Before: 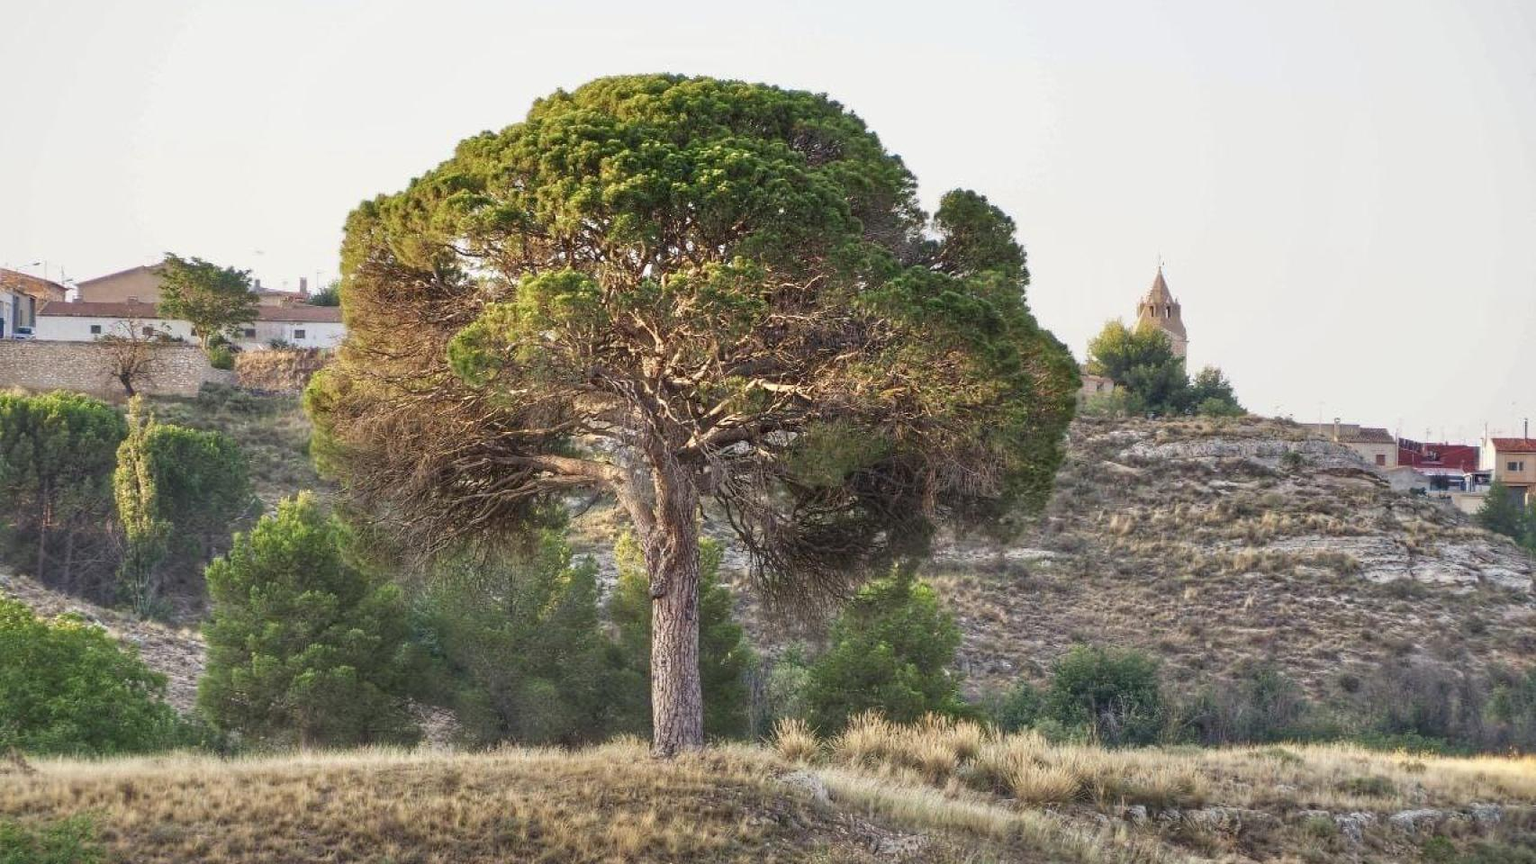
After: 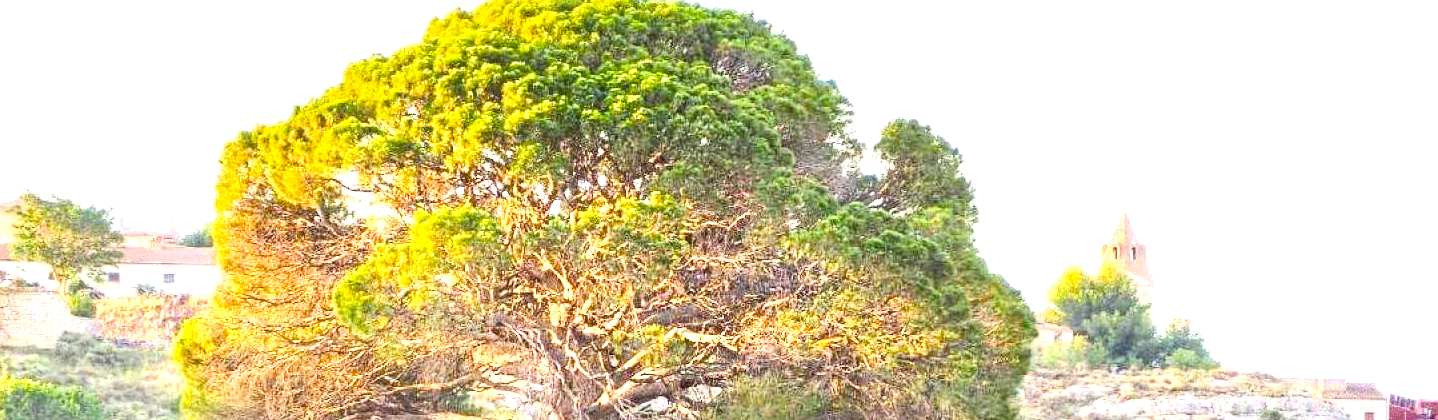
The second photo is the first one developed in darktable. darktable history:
color balance rgb: perceptual saturation grading › global saturation 30.43%, global vibrance 6.895%, saturation formula JzAzBz (2021)
contrast brightness saturation: contrast 0.142, brightness 0.221
tone equalizer: -8 EV -0.403 EV, -7 EV -0.417 EV, -6 EV -0.335 EV, -5 EV -0.199 EV, -3 EV 0.236 EV, -2 EV 0.328 EV, -1 EV 0.374 EV, +0 EV 0.392 EV, edges refinement/feathering 500, mask exposure compensation -1.57 EV, preserve details no
crop and rotate: left 9.713%, top 9.702%, right 5.984%, bottom 46.48%
exposure: black level correction 0, exposure 1.504 EV, compensate highlight preservation false
